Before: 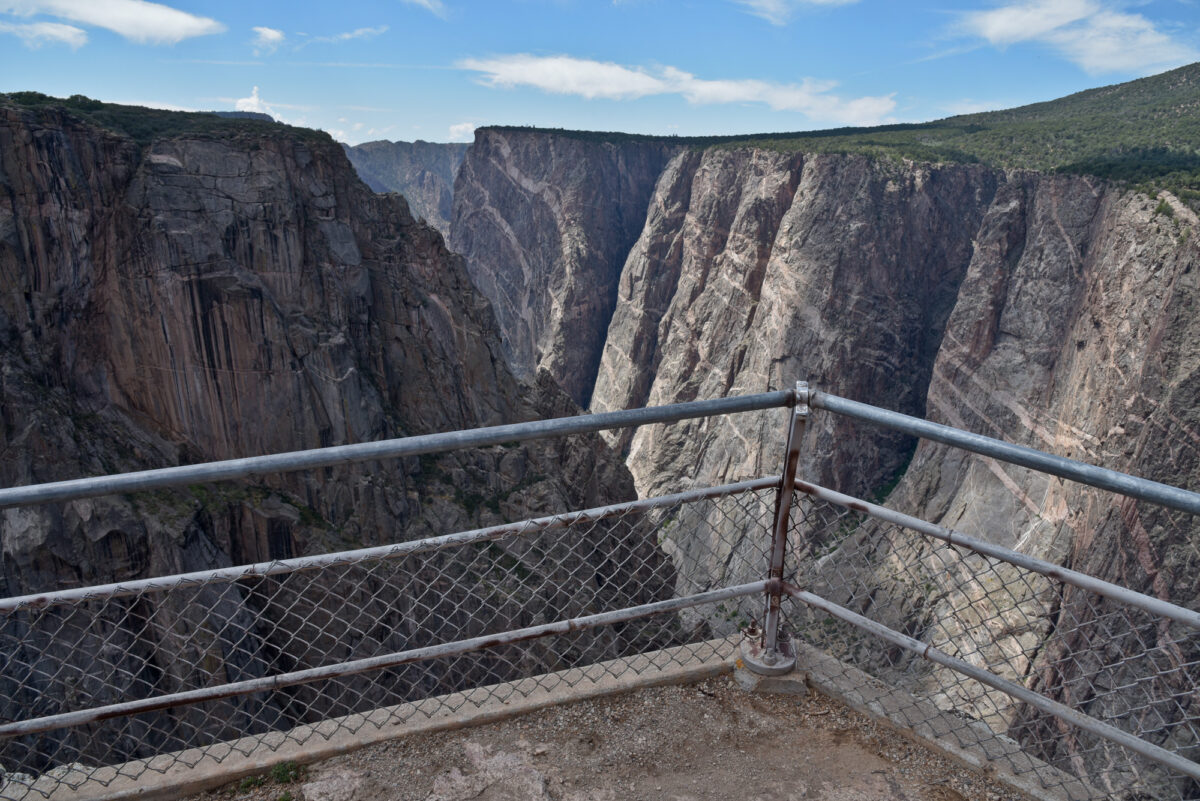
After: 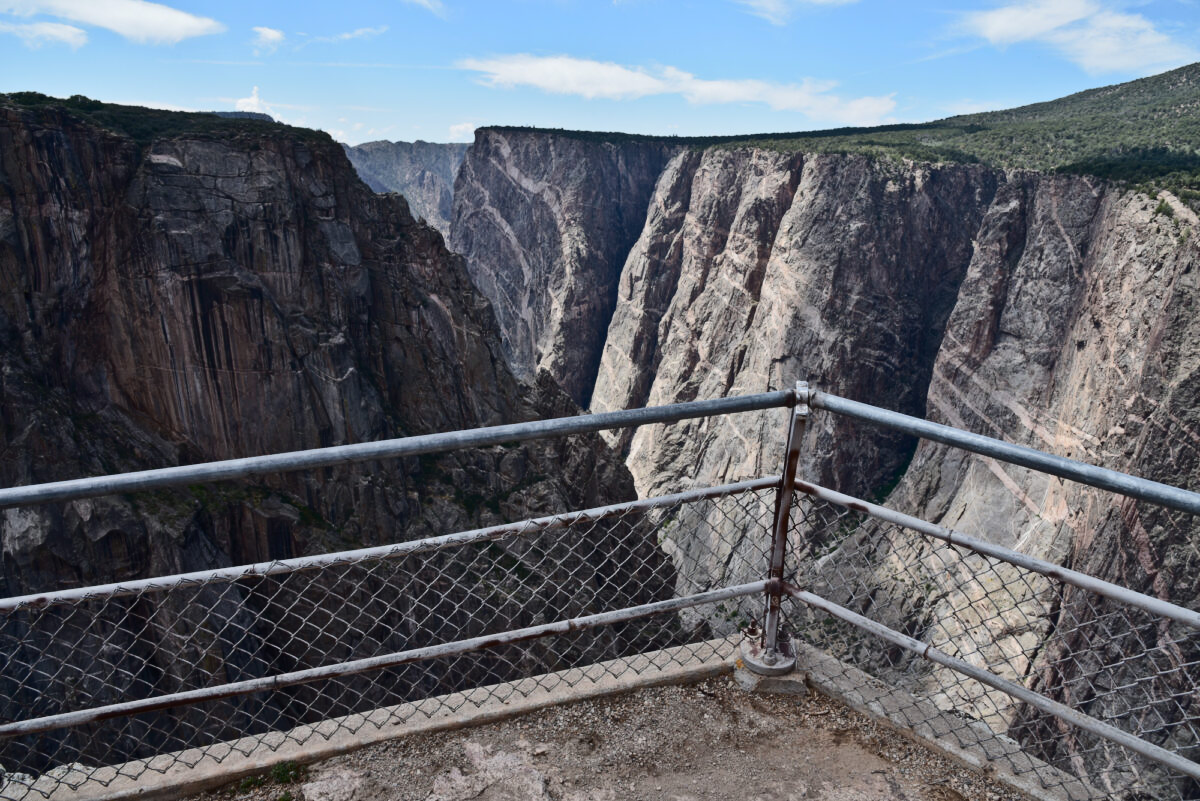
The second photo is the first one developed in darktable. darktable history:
tone curve: curves: ch0 [(0, 0) (0.003, 0.018) (0.011, 0.021) (0.025, 0.028) (0.044, 0.039) (0.069, 0.05) (0.1, 0.06) (0.136, 0.081) (0.177, 0.117) (0.224, 0.161) (0.277, 0.226) (0.335, 0.315) (0.399, 0.421) (0.468, 0.53) (0.543, 0.627) (0.623, 0.726) (0.709, 0.789) (0.801, 0.859) (0.898, 0.924) (1, 1)], color space Lab, independent channels, preserve colors none
